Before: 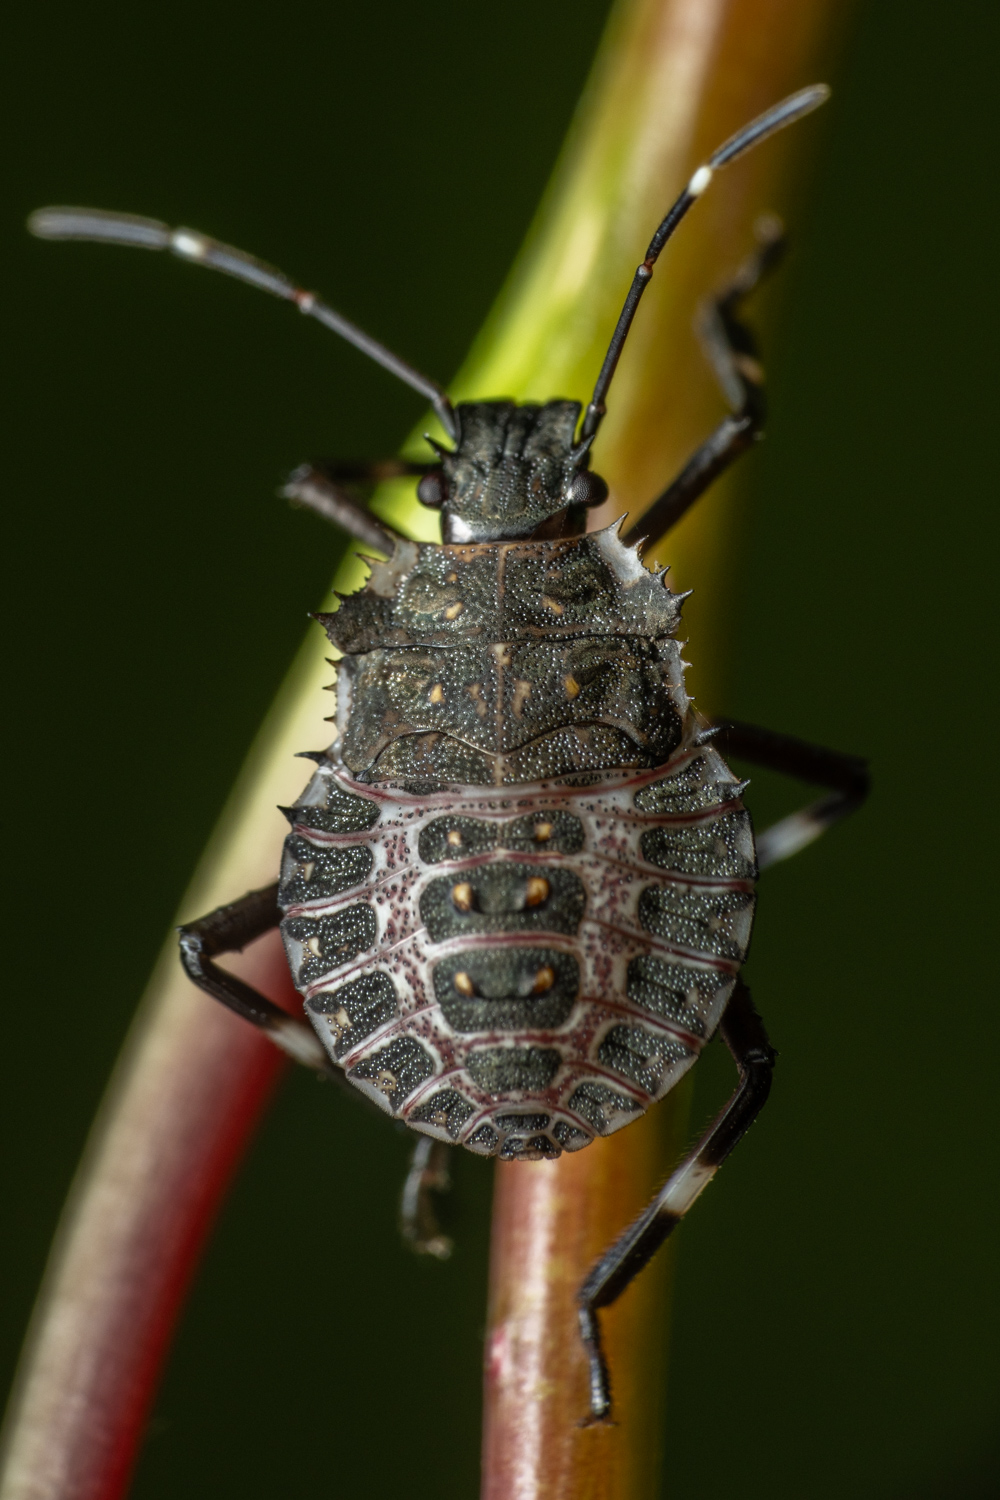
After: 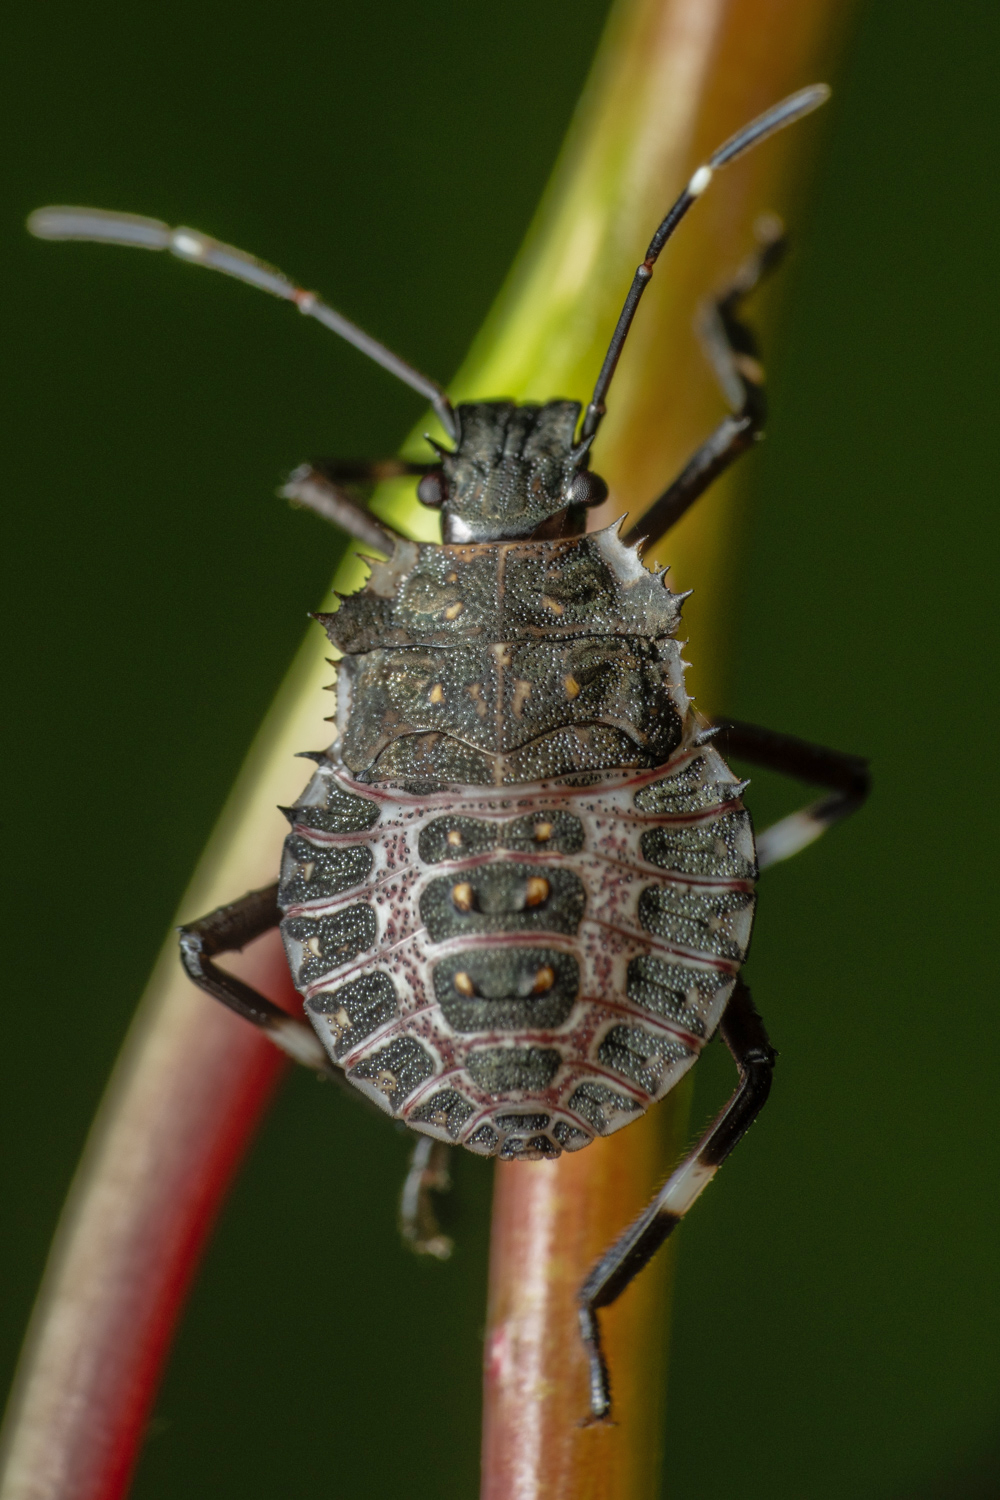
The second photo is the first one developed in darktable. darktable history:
shadows and highlights: highlights color adjustment 0.209%
